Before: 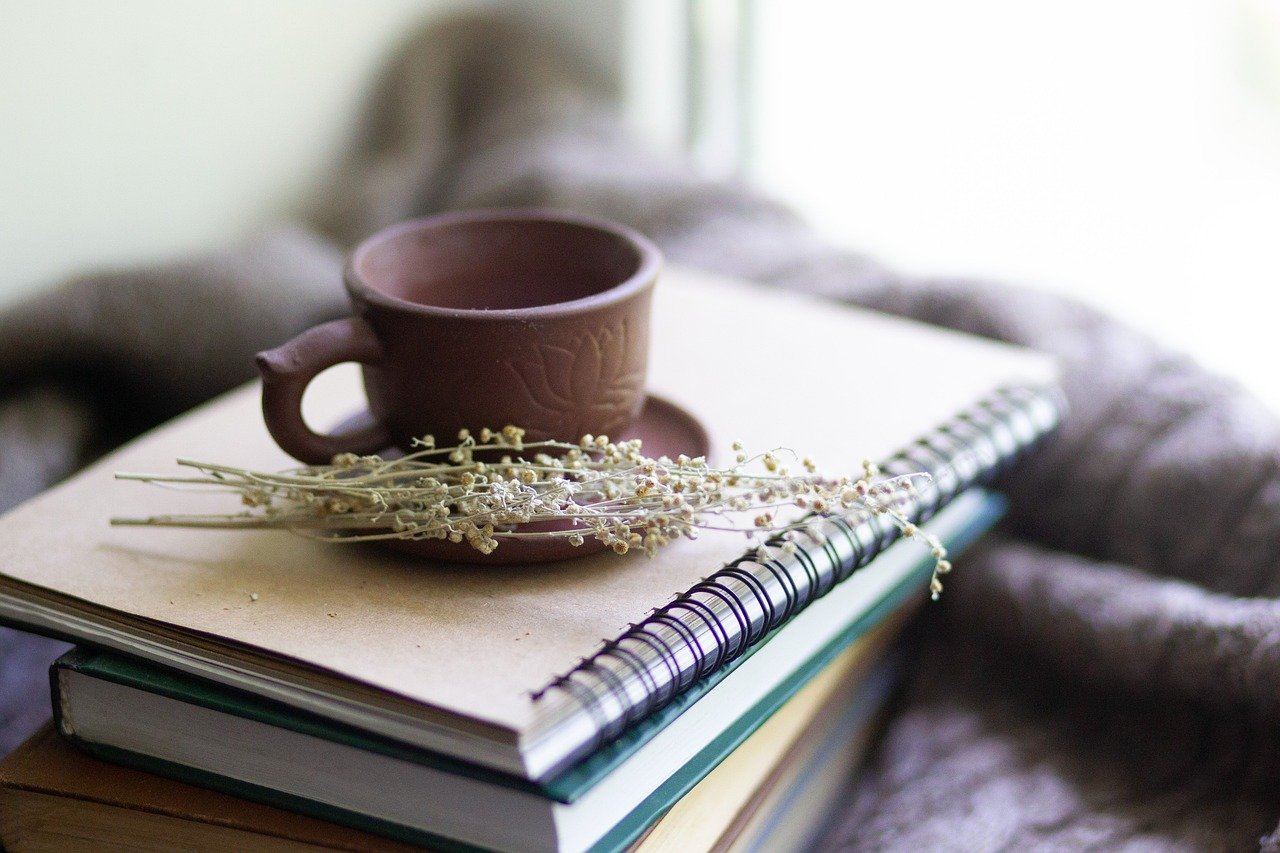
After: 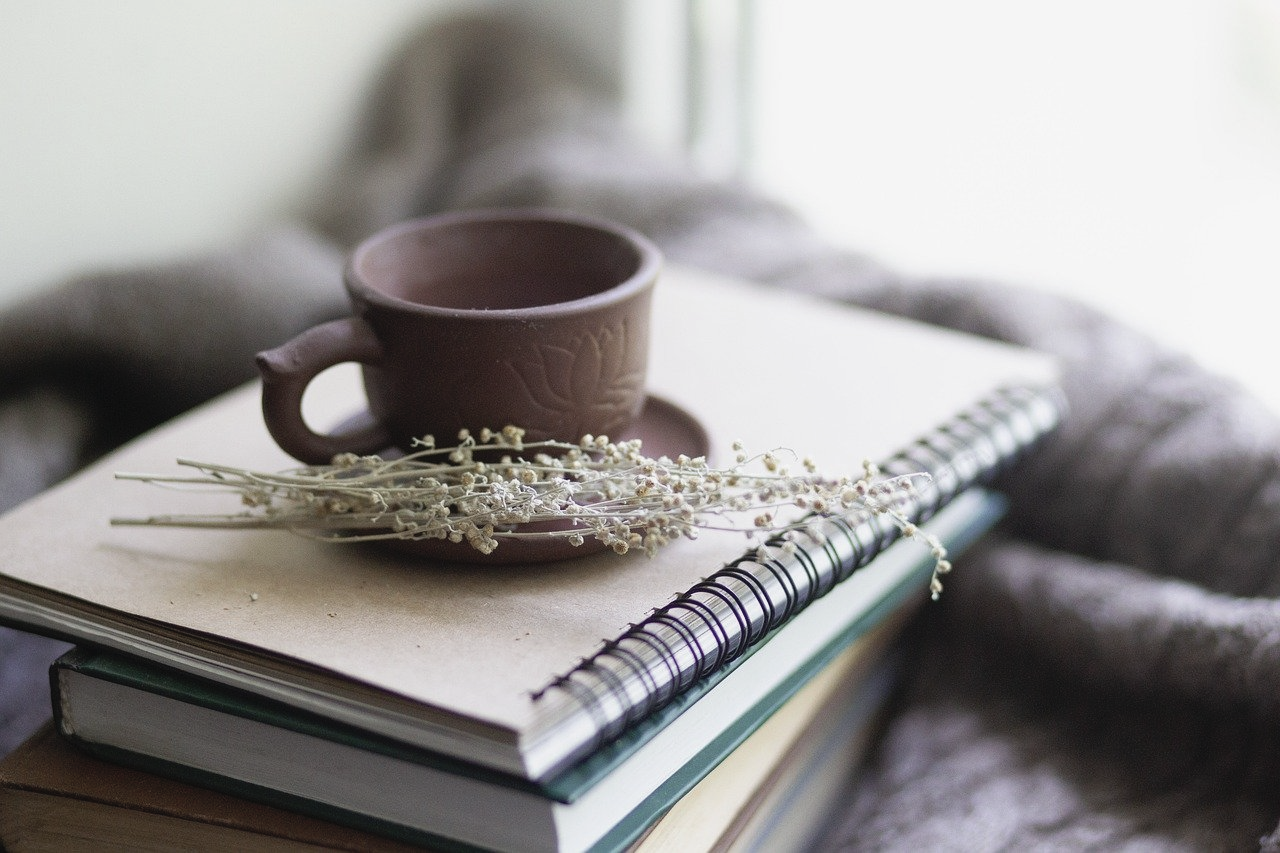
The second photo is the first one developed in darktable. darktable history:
contrast brightness saturation: contrast -0.064, saturation -0.401
